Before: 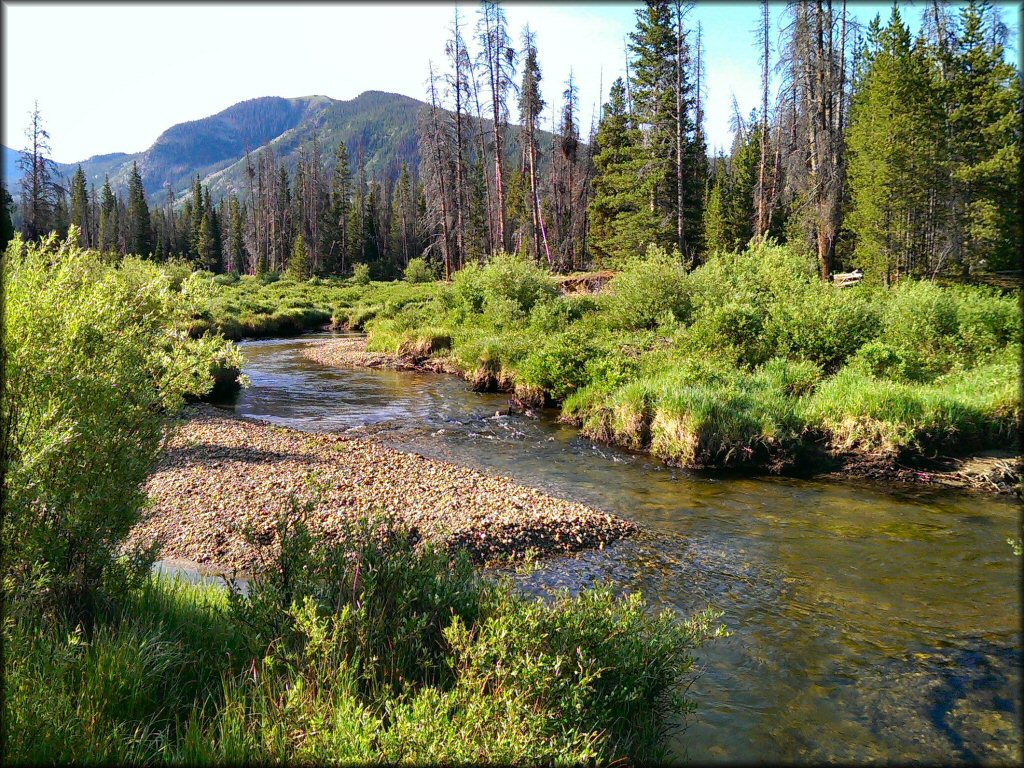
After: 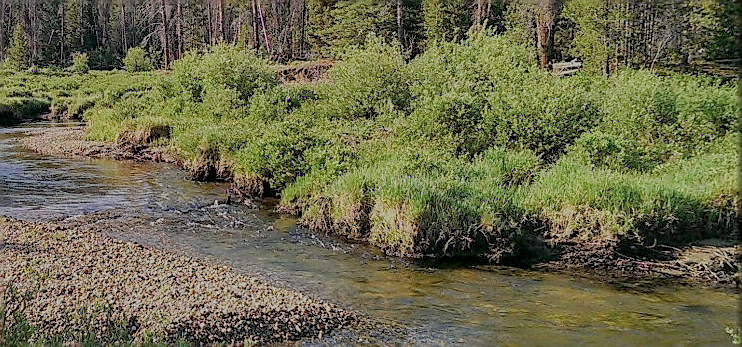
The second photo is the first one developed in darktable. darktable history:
local contrast: detail 142%
crop and rotate: left 27.52%, top 27.516%, bottom 27.174%
filmic rgb: black relative exposure -15.9 EV, white relative exposure 7.97 EV, hardness 4.18, latitude 49.25%, contrast 0.517
sharpen: radius 1.379, amount 1.243, threshold 0.848
